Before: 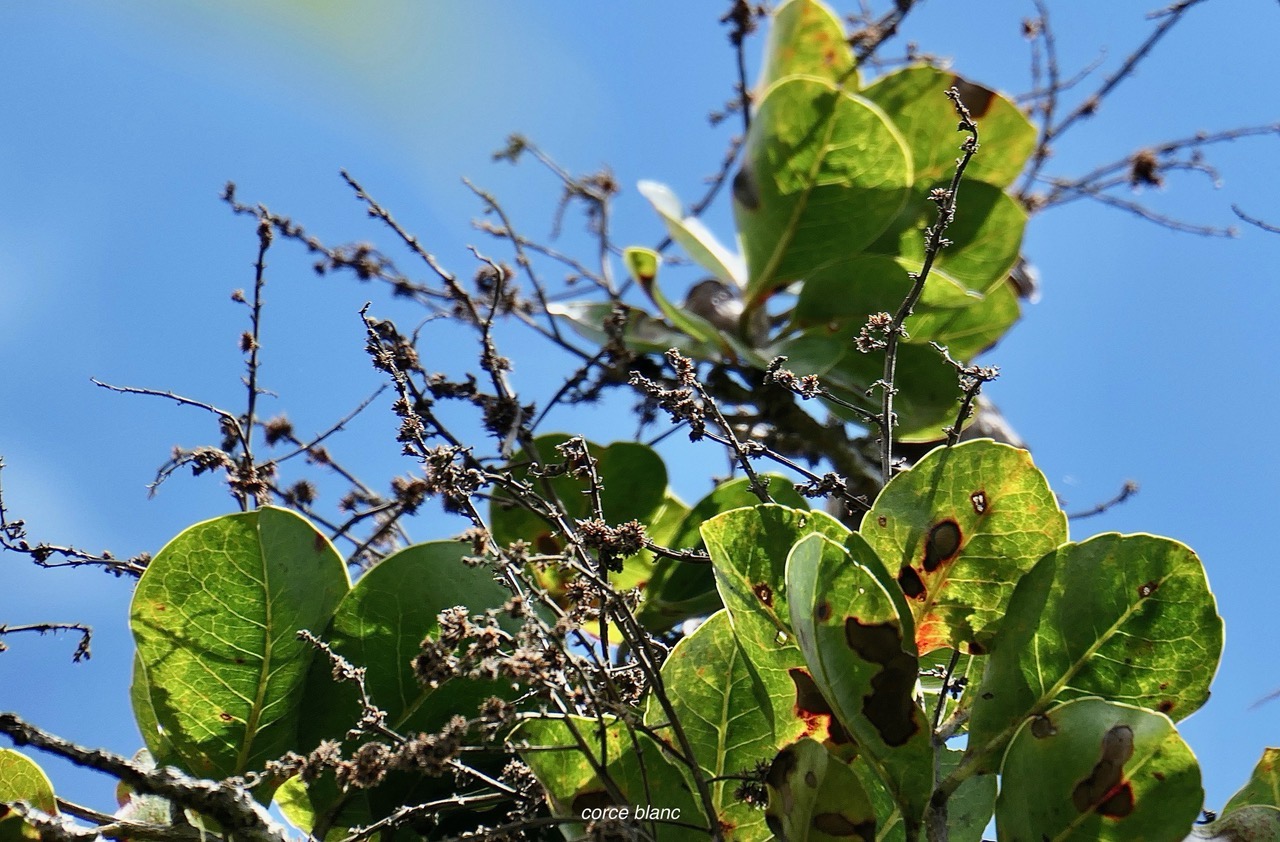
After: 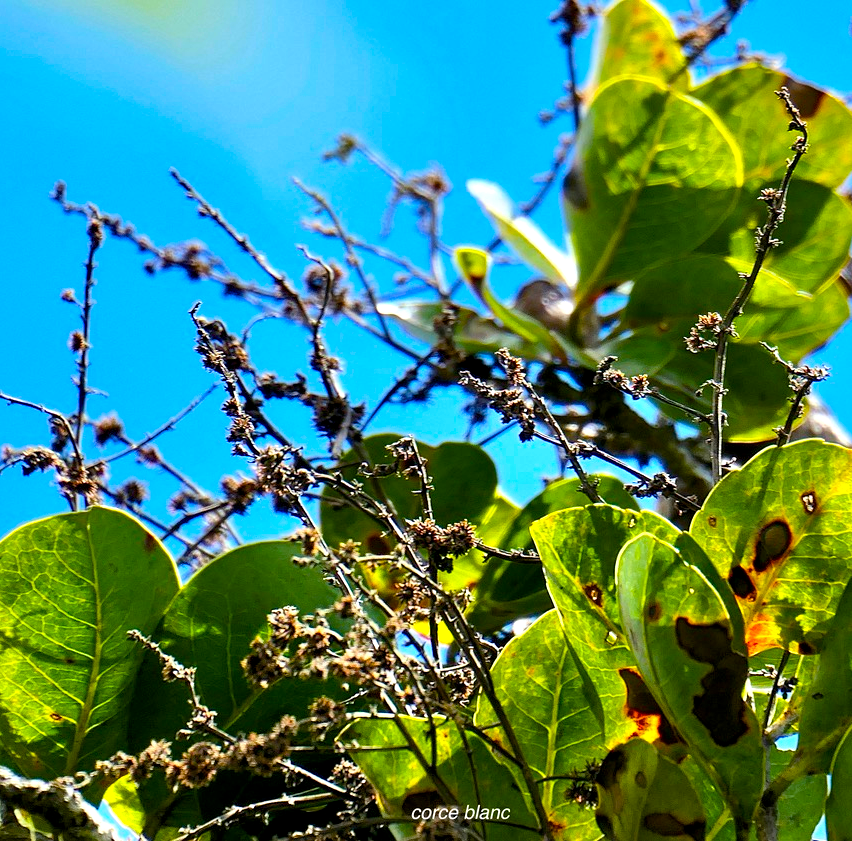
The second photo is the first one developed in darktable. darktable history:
exposure: exposure 0.504 EV, compensate highlight preservation false
shadows and highlights: shadows 37.29, highlights -26.82, soften with gaussian
crop and rotate: left 13.352%, right 20.03%
color balance rgb: perceptual saturation grading › global saturation 29.417%, global vibrance 50.473%
